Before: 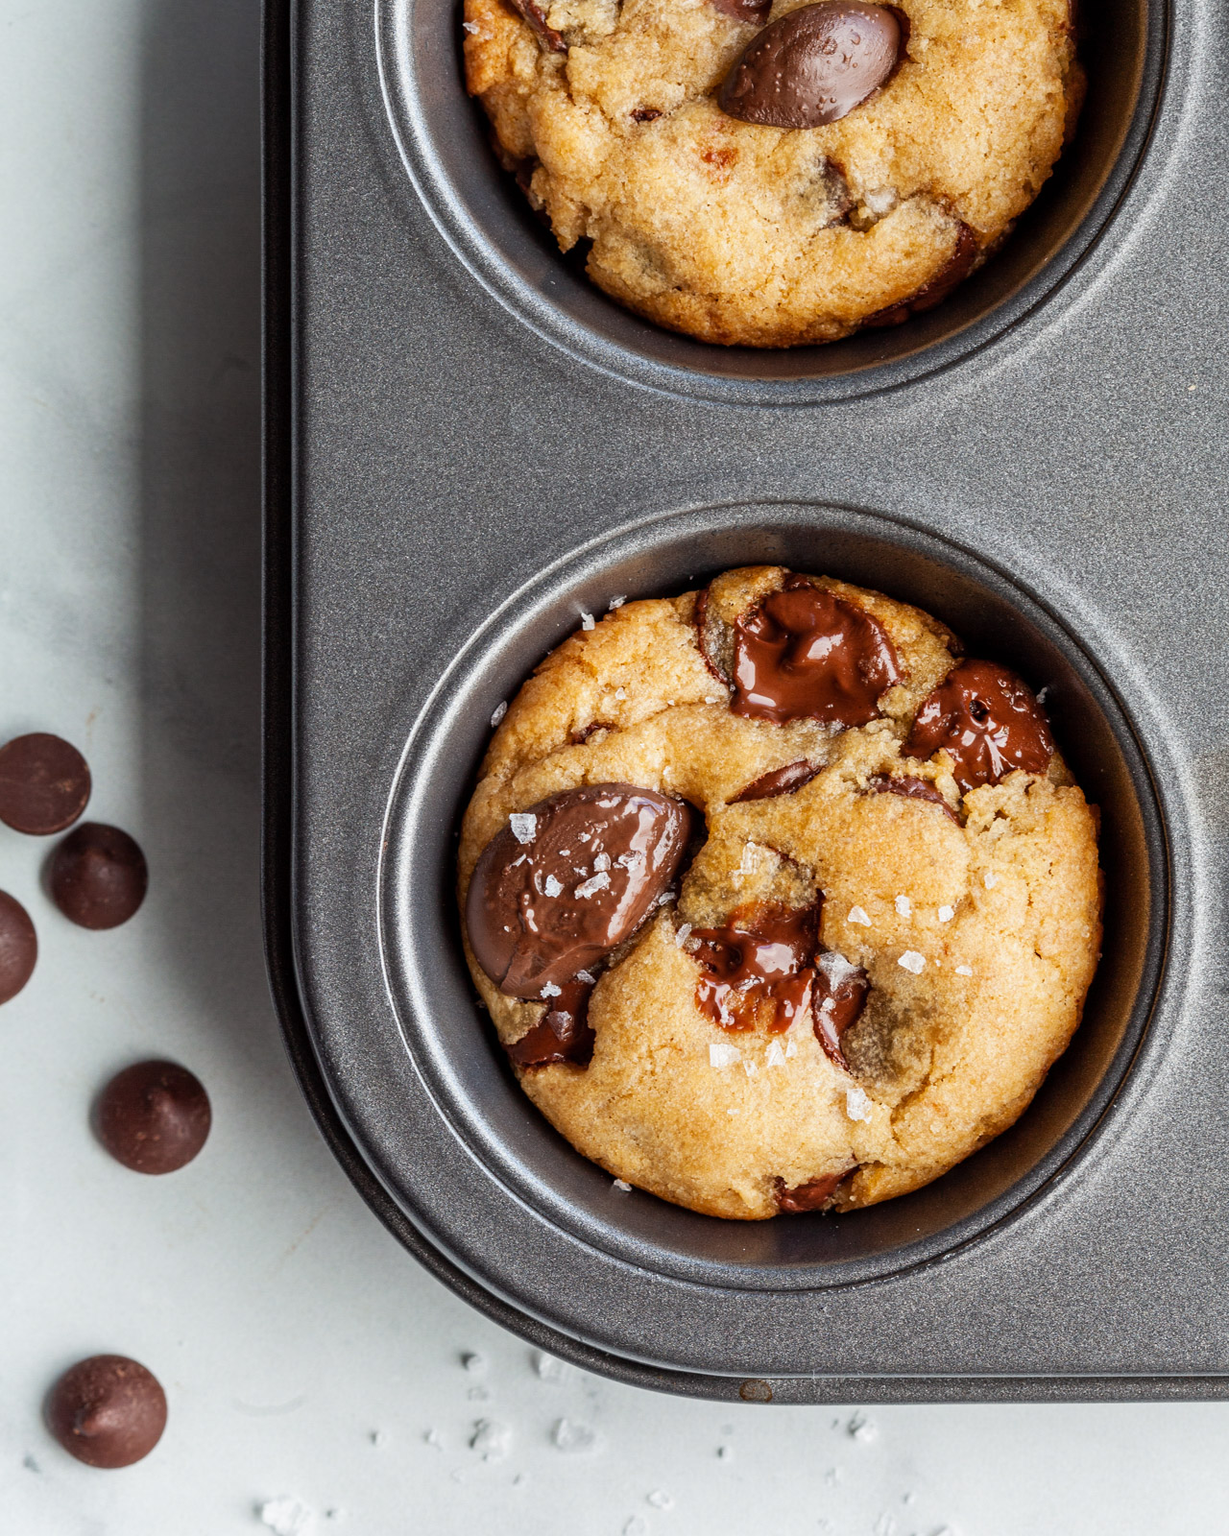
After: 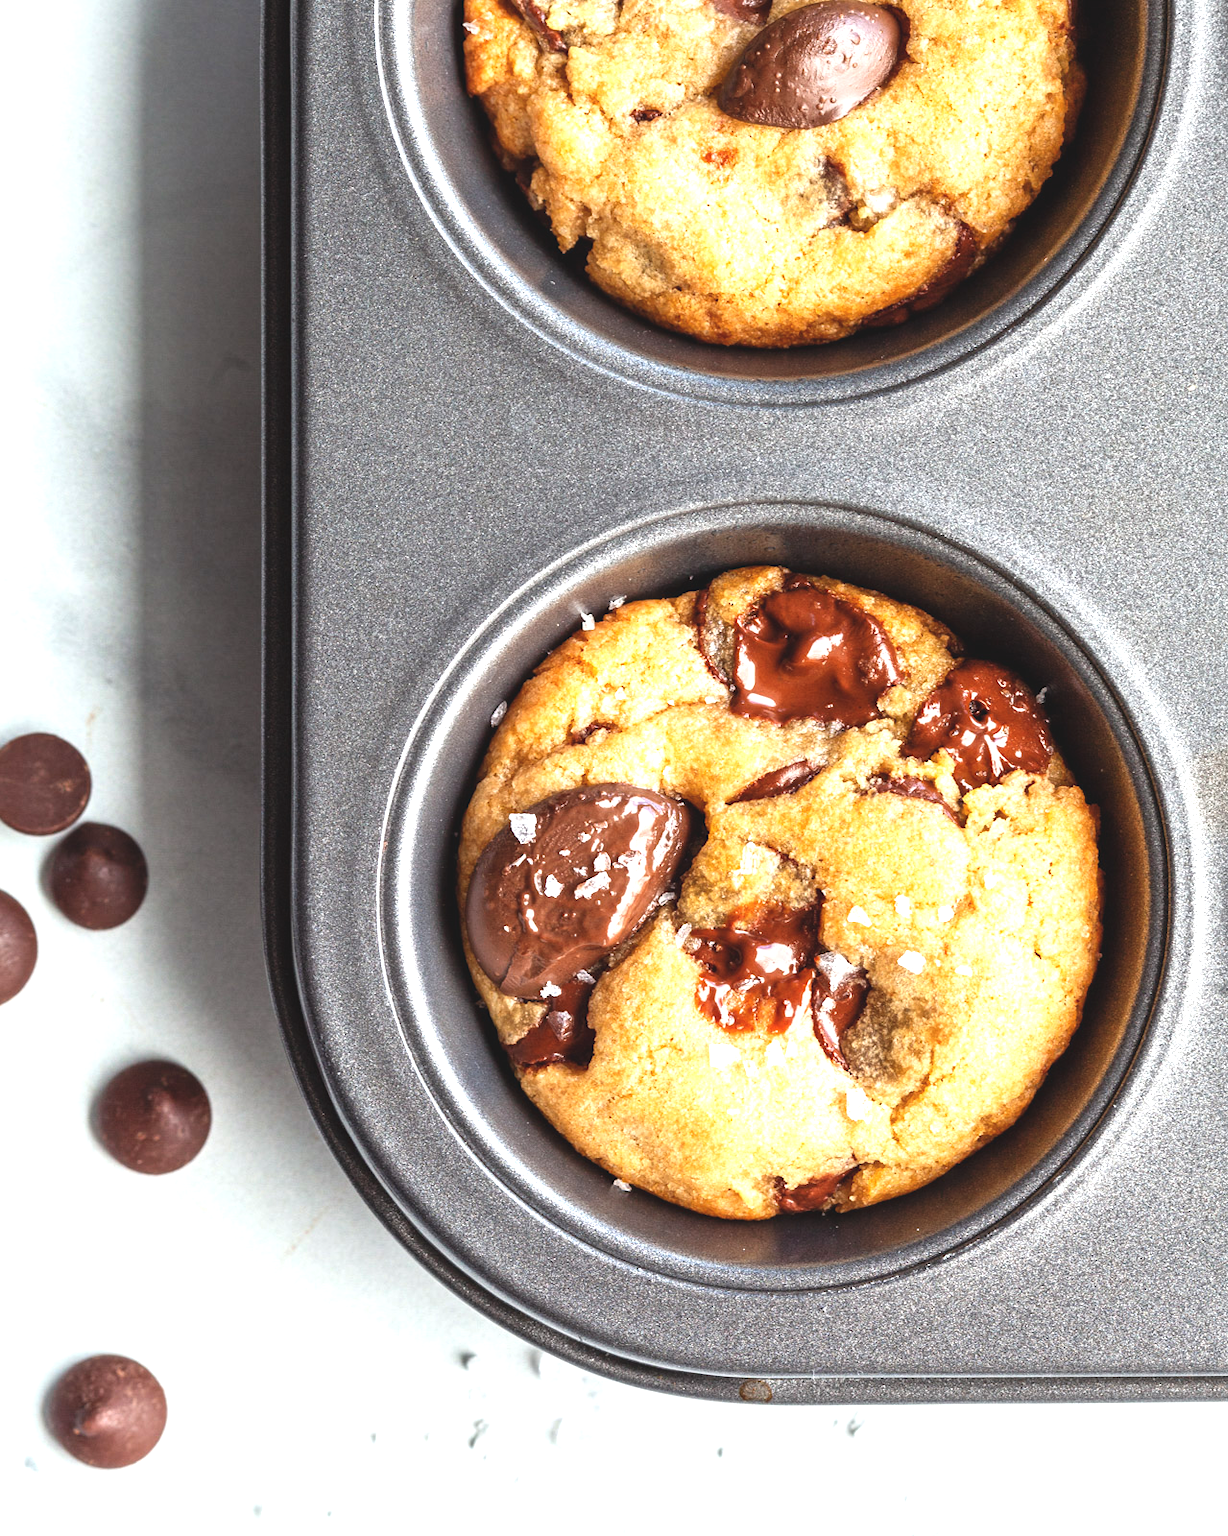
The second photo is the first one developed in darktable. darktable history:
exposure: black level correction -0.005, exposure 1.006 EV, compensate highlight preservation false
